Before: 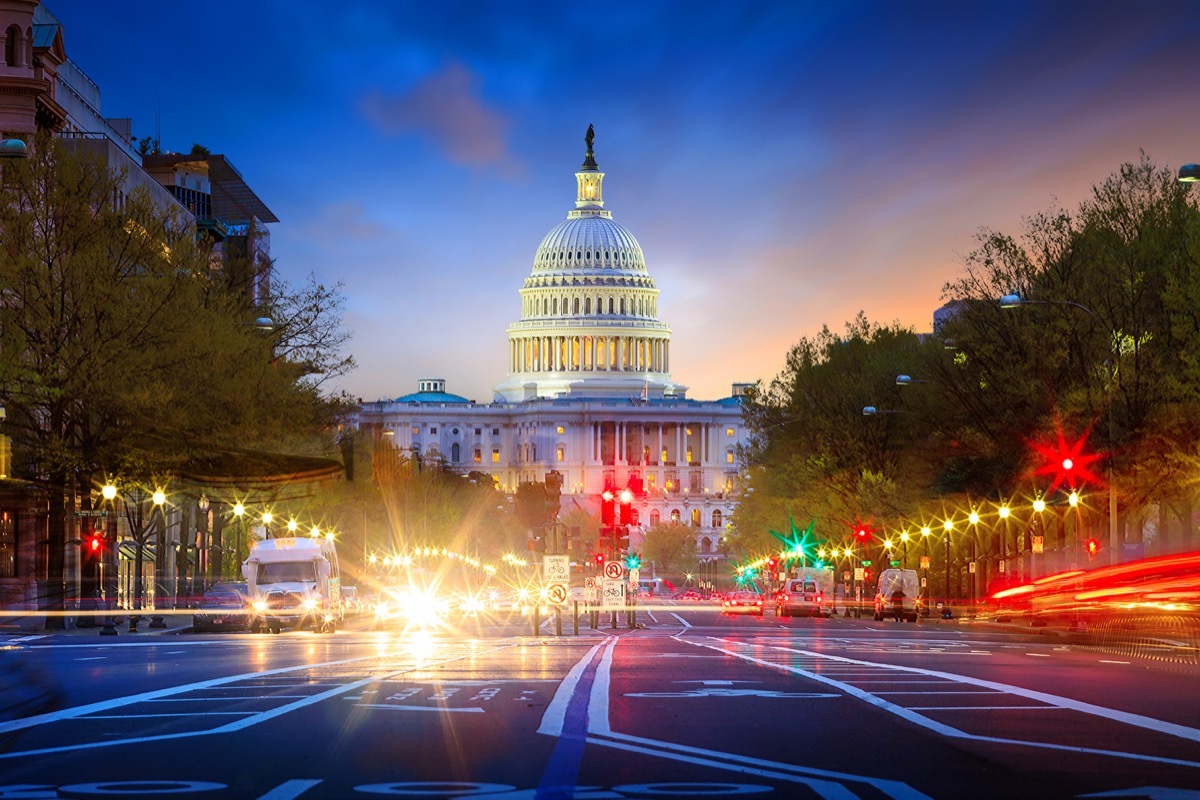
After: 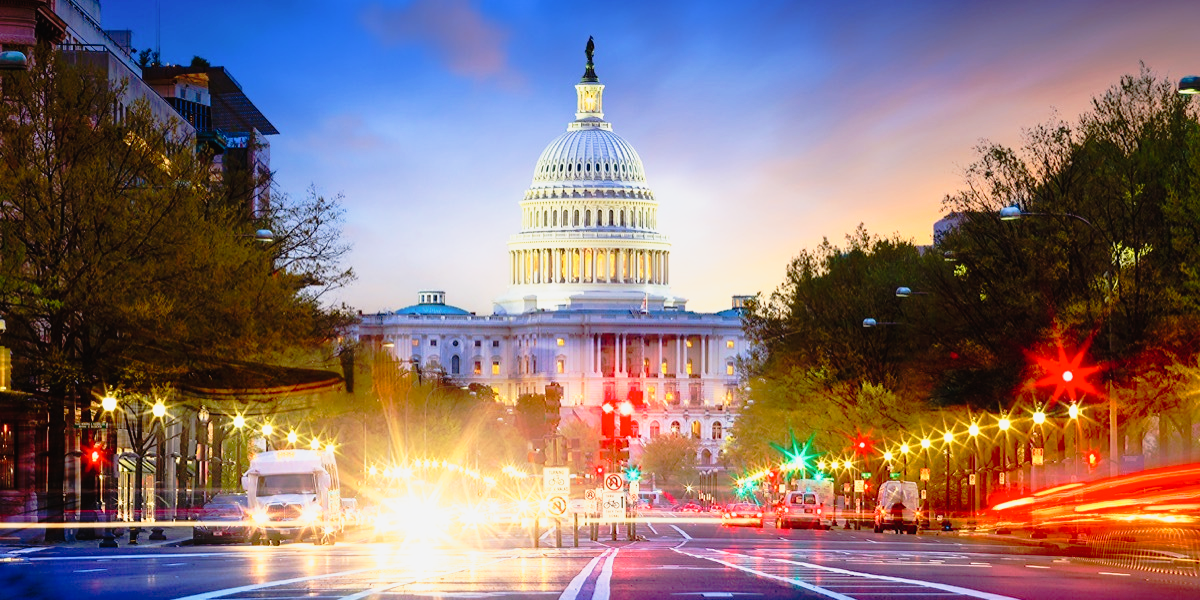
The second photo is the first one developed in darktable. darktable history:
crop: top 11.047%, bottom 13.936%
tone curve: curves: ch0 [(0, 0.015) (0.091, 0.055) (0.184, 0.159) (0.304, 0.382) (0.492, 0.579) (0.628, 0.755) (0.832, 0.932) (0.984, 0.963)]; ch1 [(0, 0) (0.34, 0.235) (0.46, 0.46) (0.515, 0.502) (0.553, 0.567) (0.764, 0.815) (1, 1)]; ch2 [(0, 0) (0.44, 0.458) (0.479, 0.492) (0.524, 0.507) (0.557, 0.567) (0.673, 0.699) (1, 1)], preserve colors none
